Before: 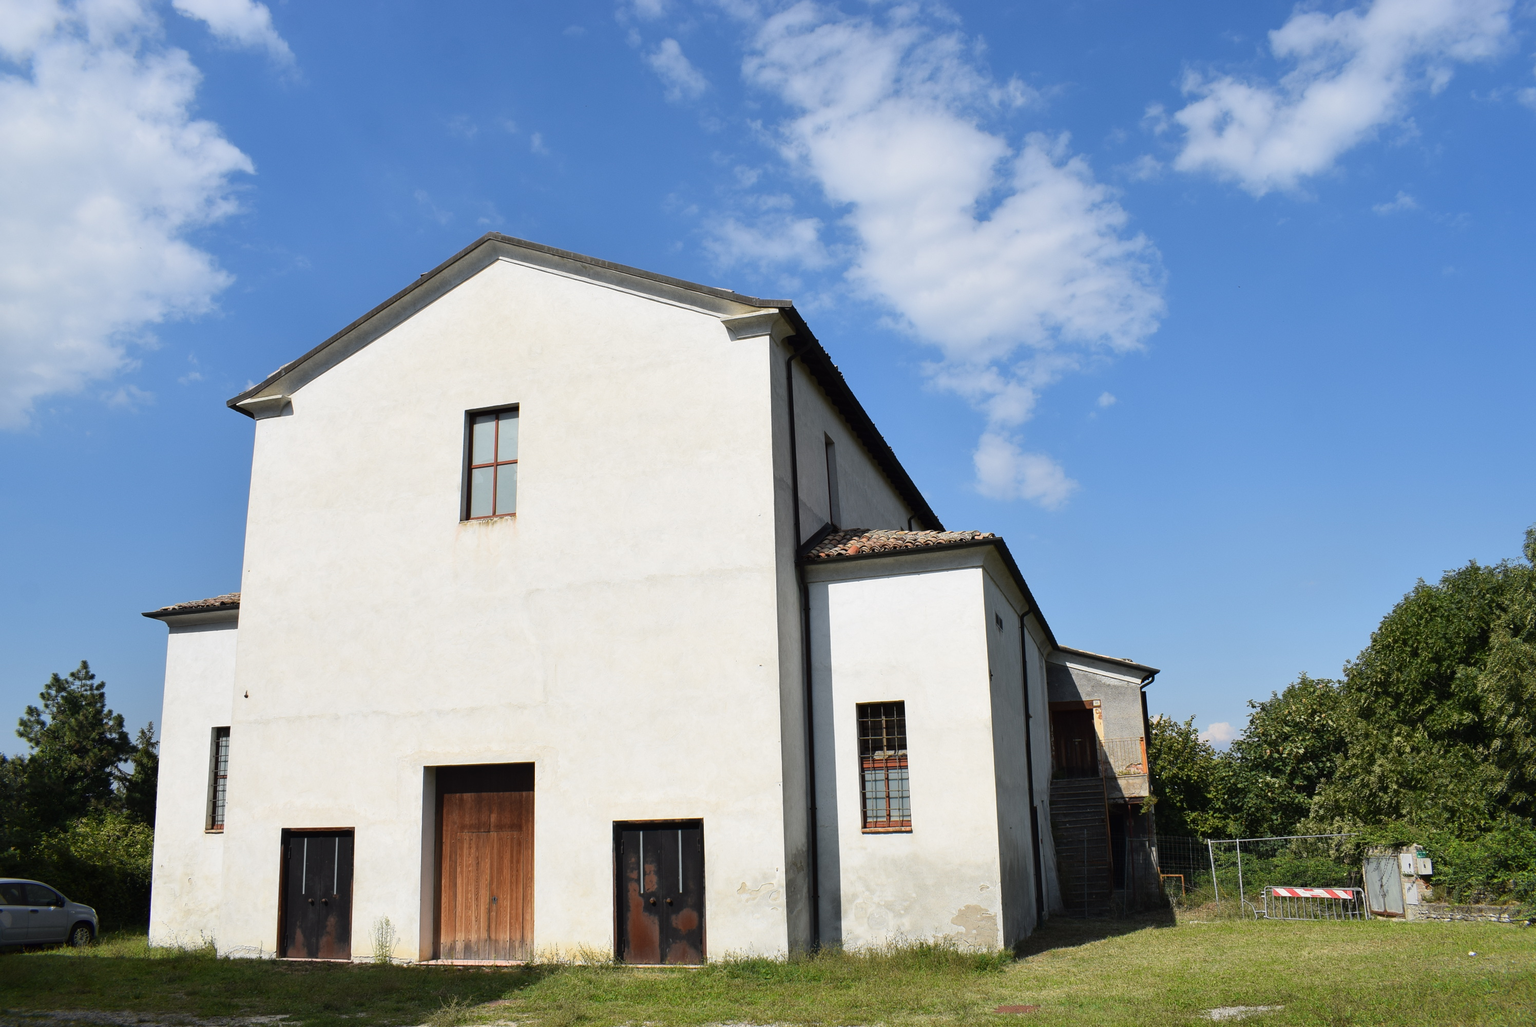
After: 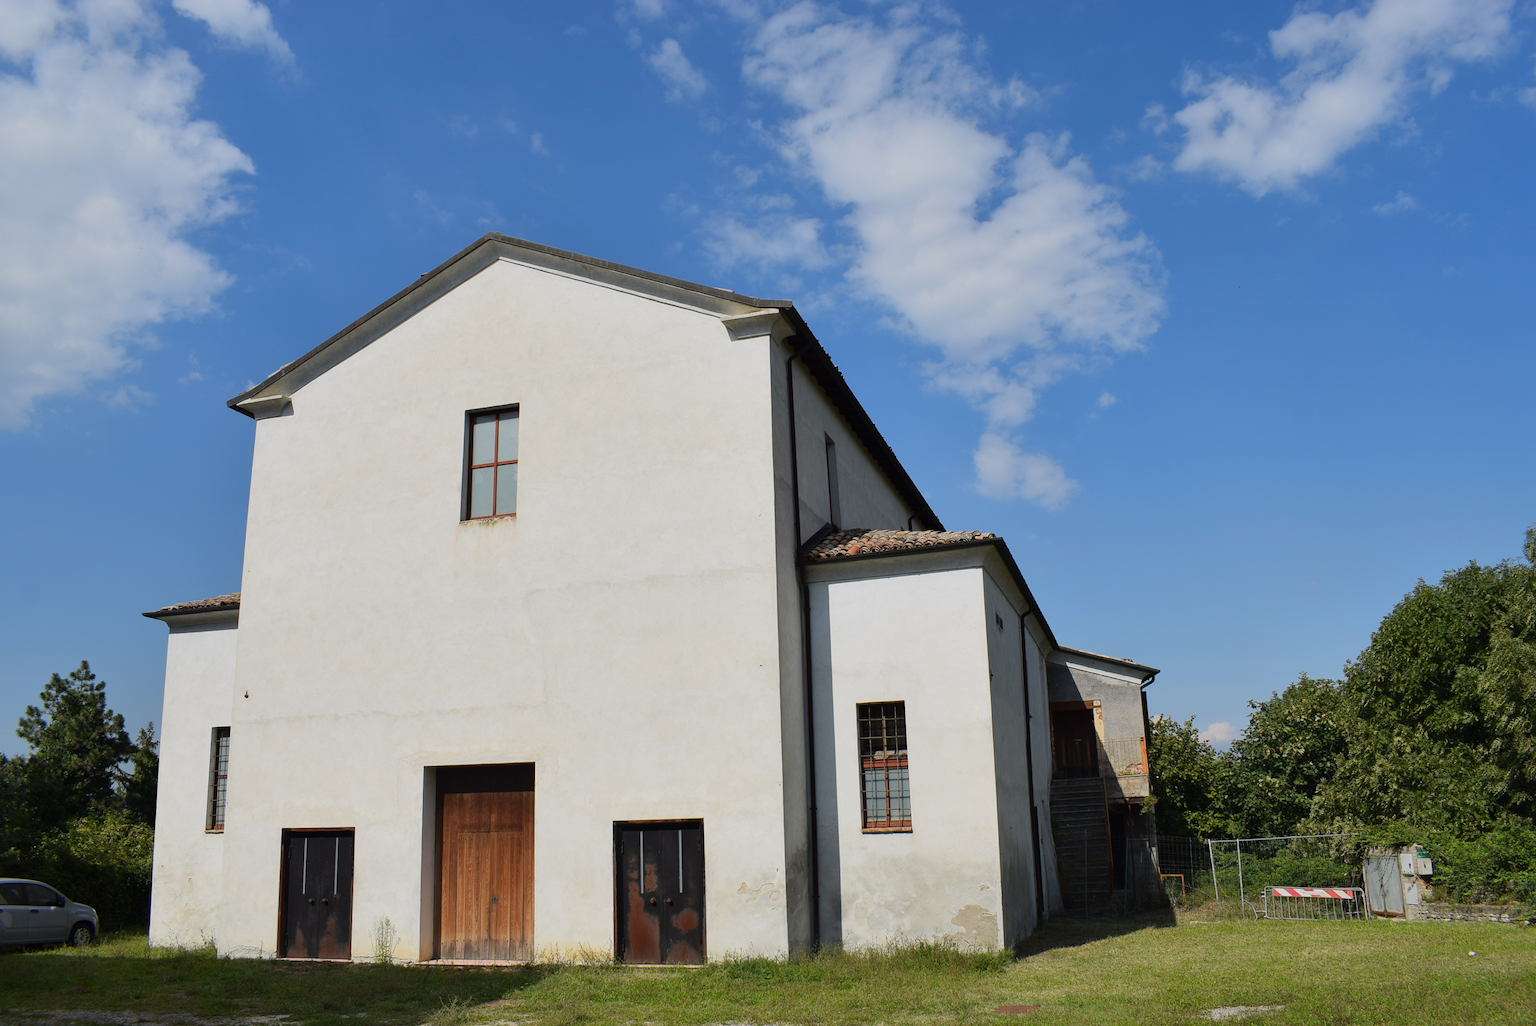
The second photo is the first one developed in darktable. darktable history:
shadows and highlights: radius 121.54, shadows 21.94, white point adjustment -9.72, highlights -14.92, soften with gaussian
exposure: exposure -0.046 EV, compensate highlight preservation false
